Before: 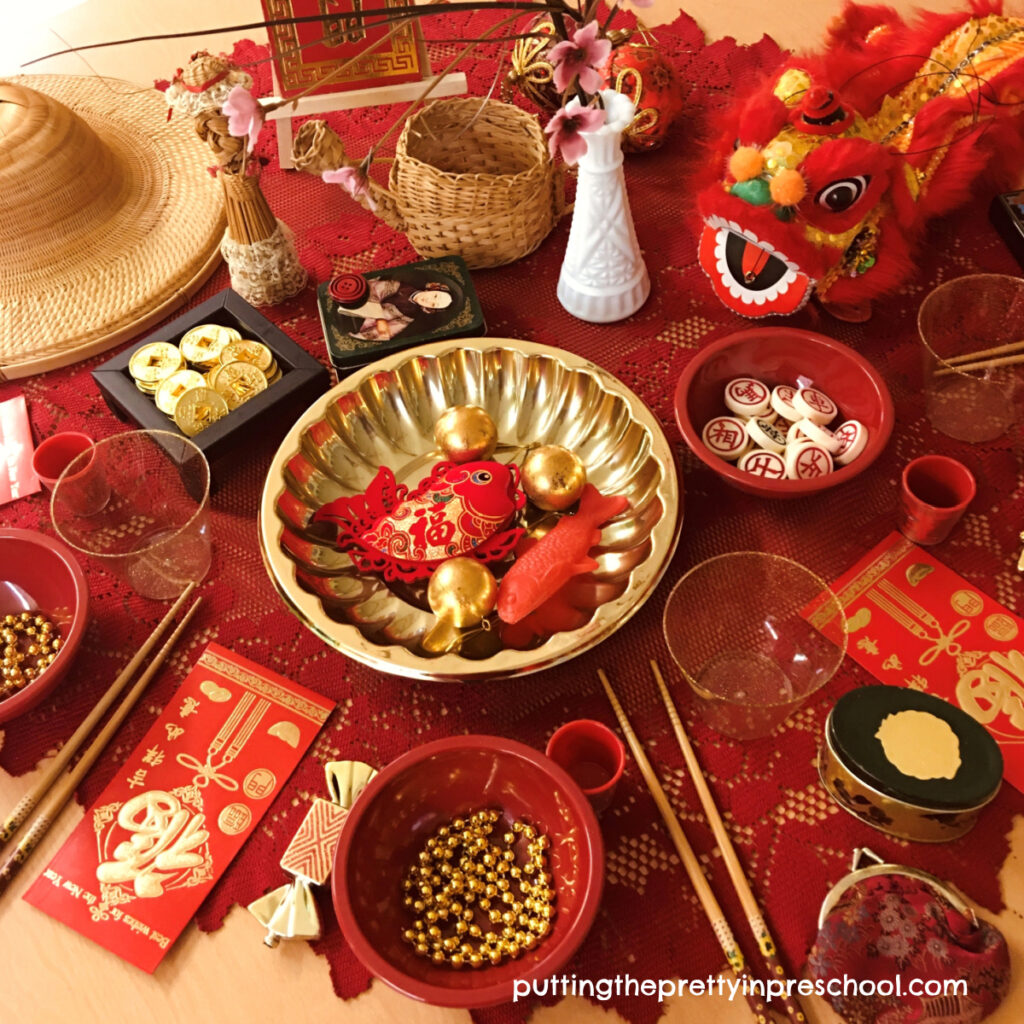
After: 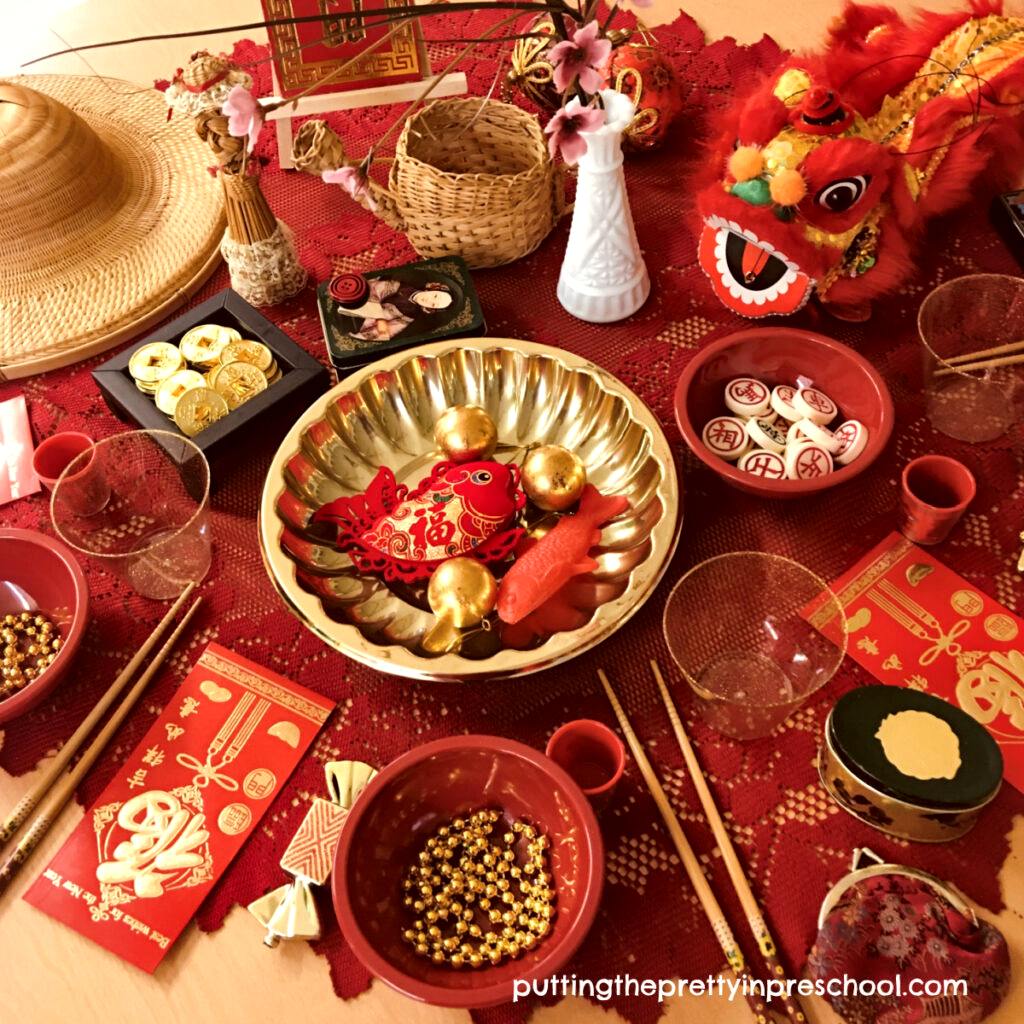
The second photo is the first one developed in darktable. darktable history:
white balance: red 1.009, blue 0.985
local contrast: mode bilateral grid, contrast 20, coarseness 50, detail 161%, midtone range 0.2
exposure: exposure 0 EV, compensate highlight preservation false
